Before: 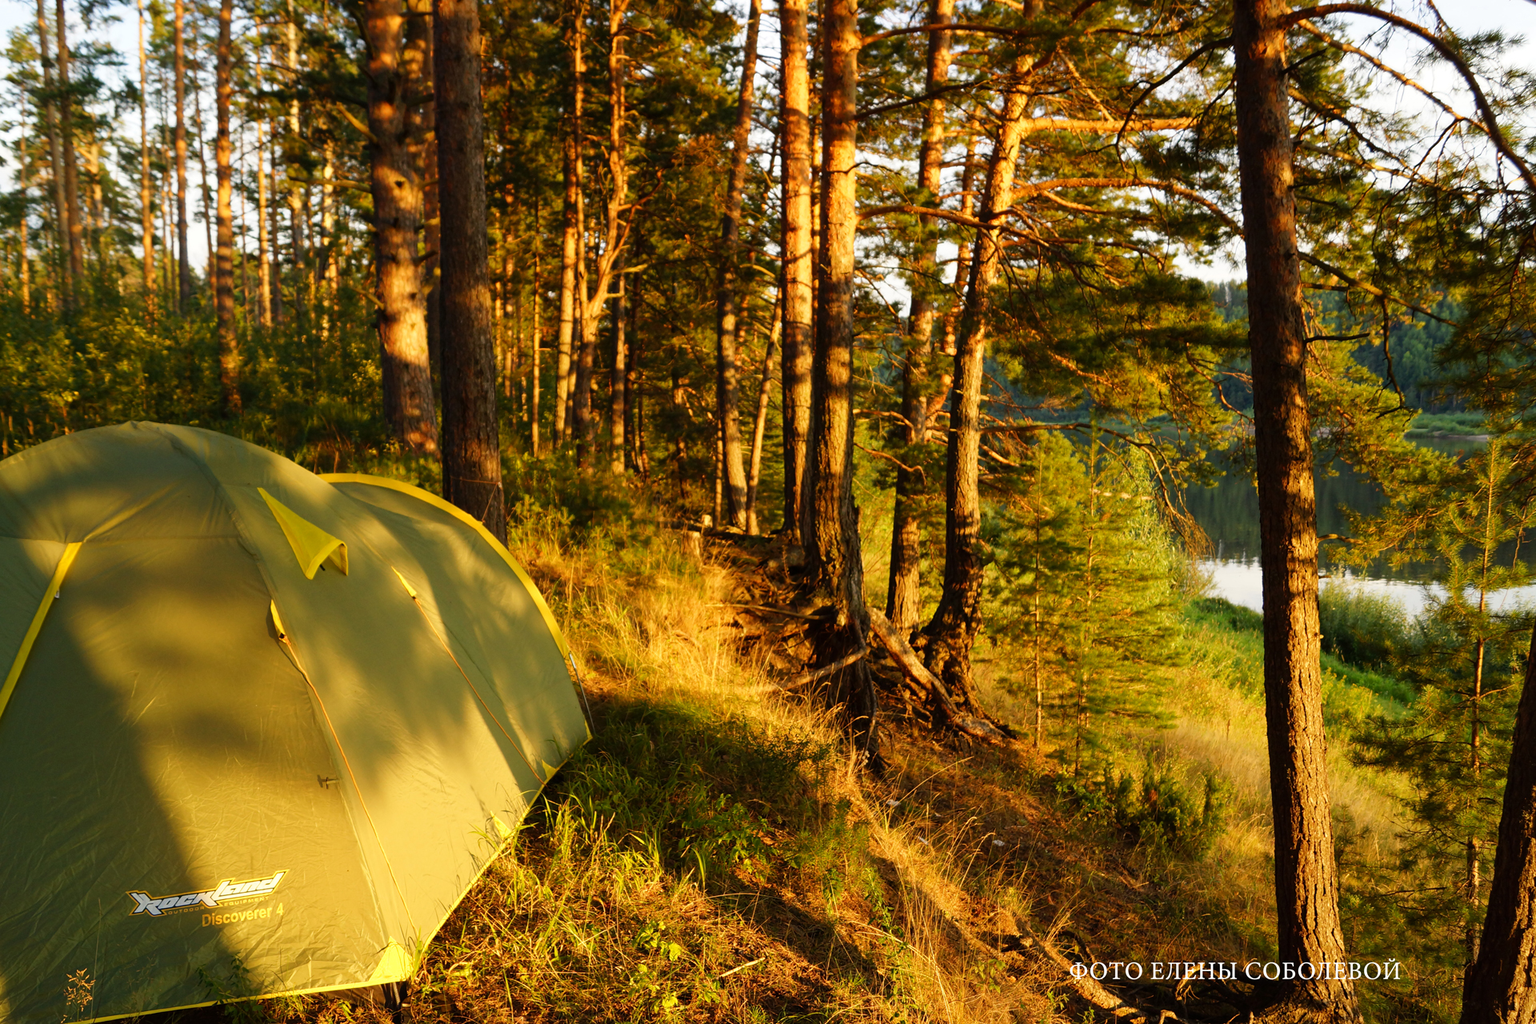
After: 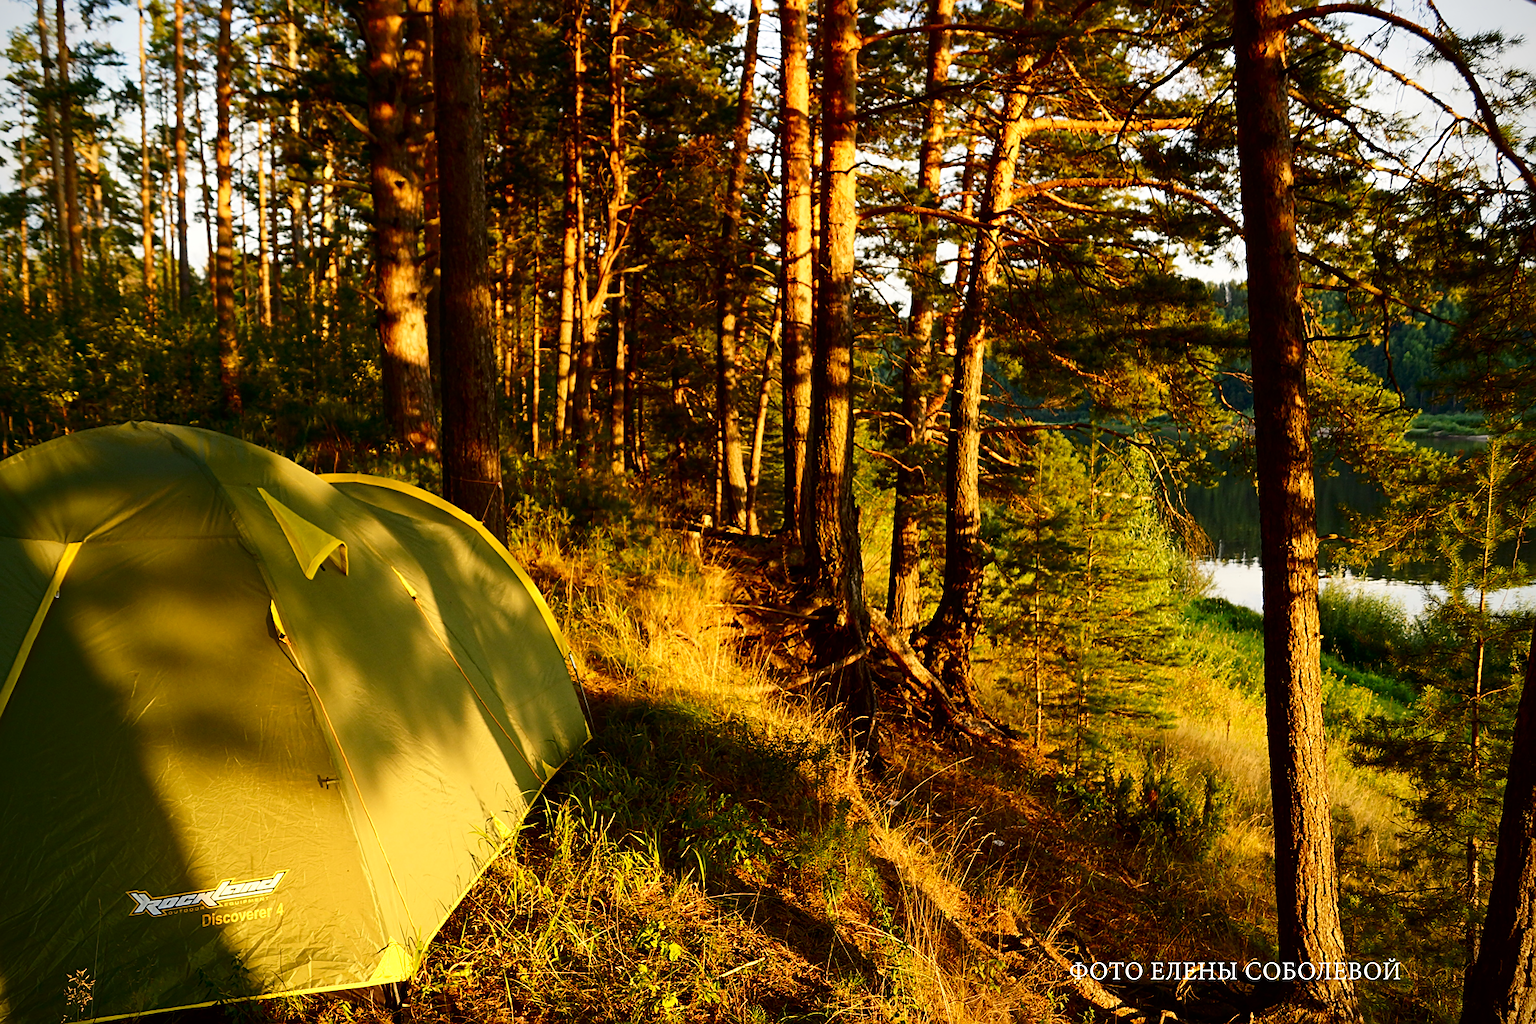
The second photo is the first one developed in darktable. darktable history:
contrast brightness saturation: contrast 0.197, brightness -0.108, saturation 0.1
sharpen: on, module defaults
vignetting: fall-off start 91.81%, brightness -0.604, saturation 0
